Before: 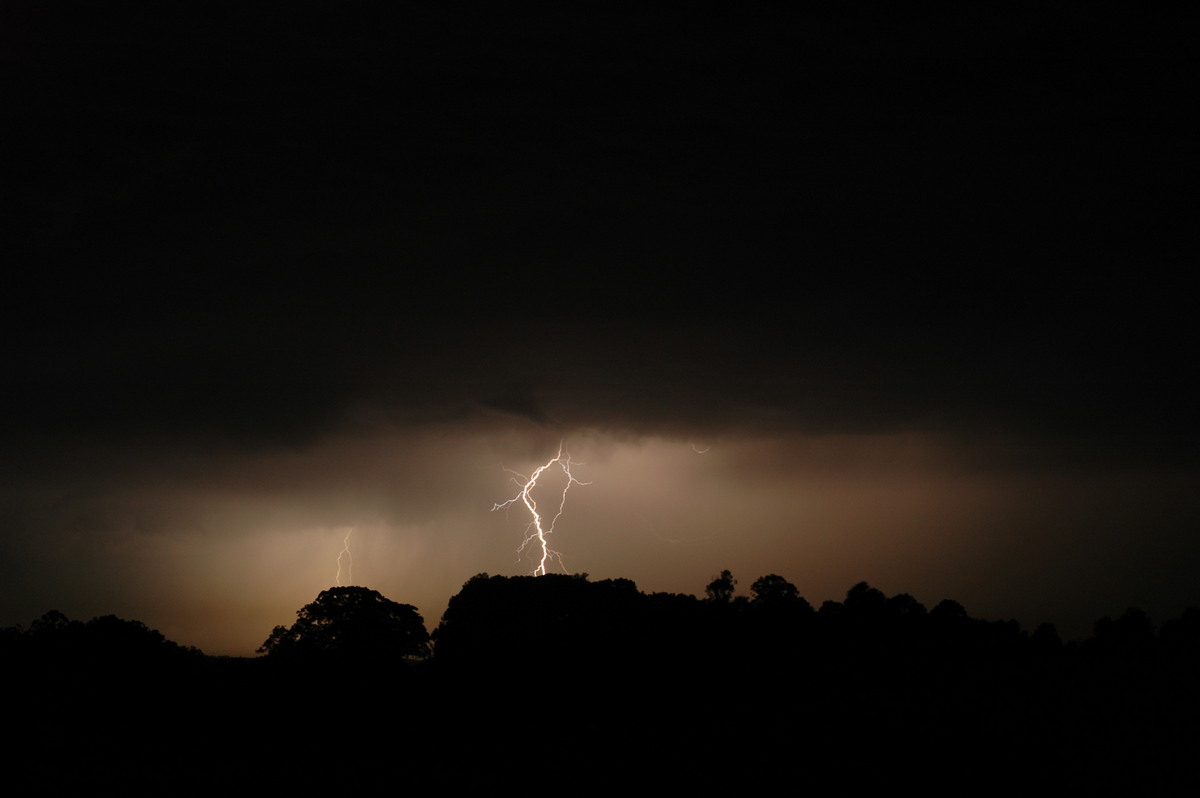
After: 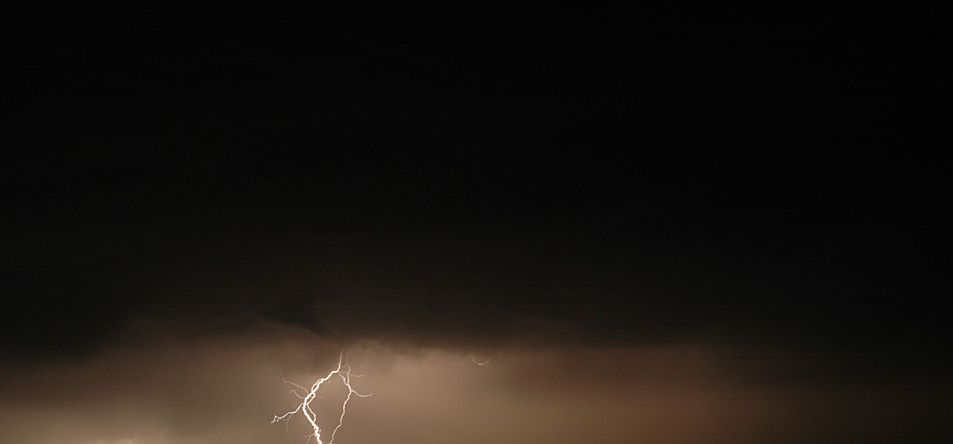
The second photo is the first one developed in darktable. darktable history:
crop: left 18.38%, top 11.092%, right 2.134%, bottom 33.217%
sharpen: on, module defaults
contrast equalizer: y [[0.5, 0.5, 0.468, 0.5, 0.5, 0.5], [0.5 ×6], [0.5 ×6], [0 ×6], [0 ×6]]
